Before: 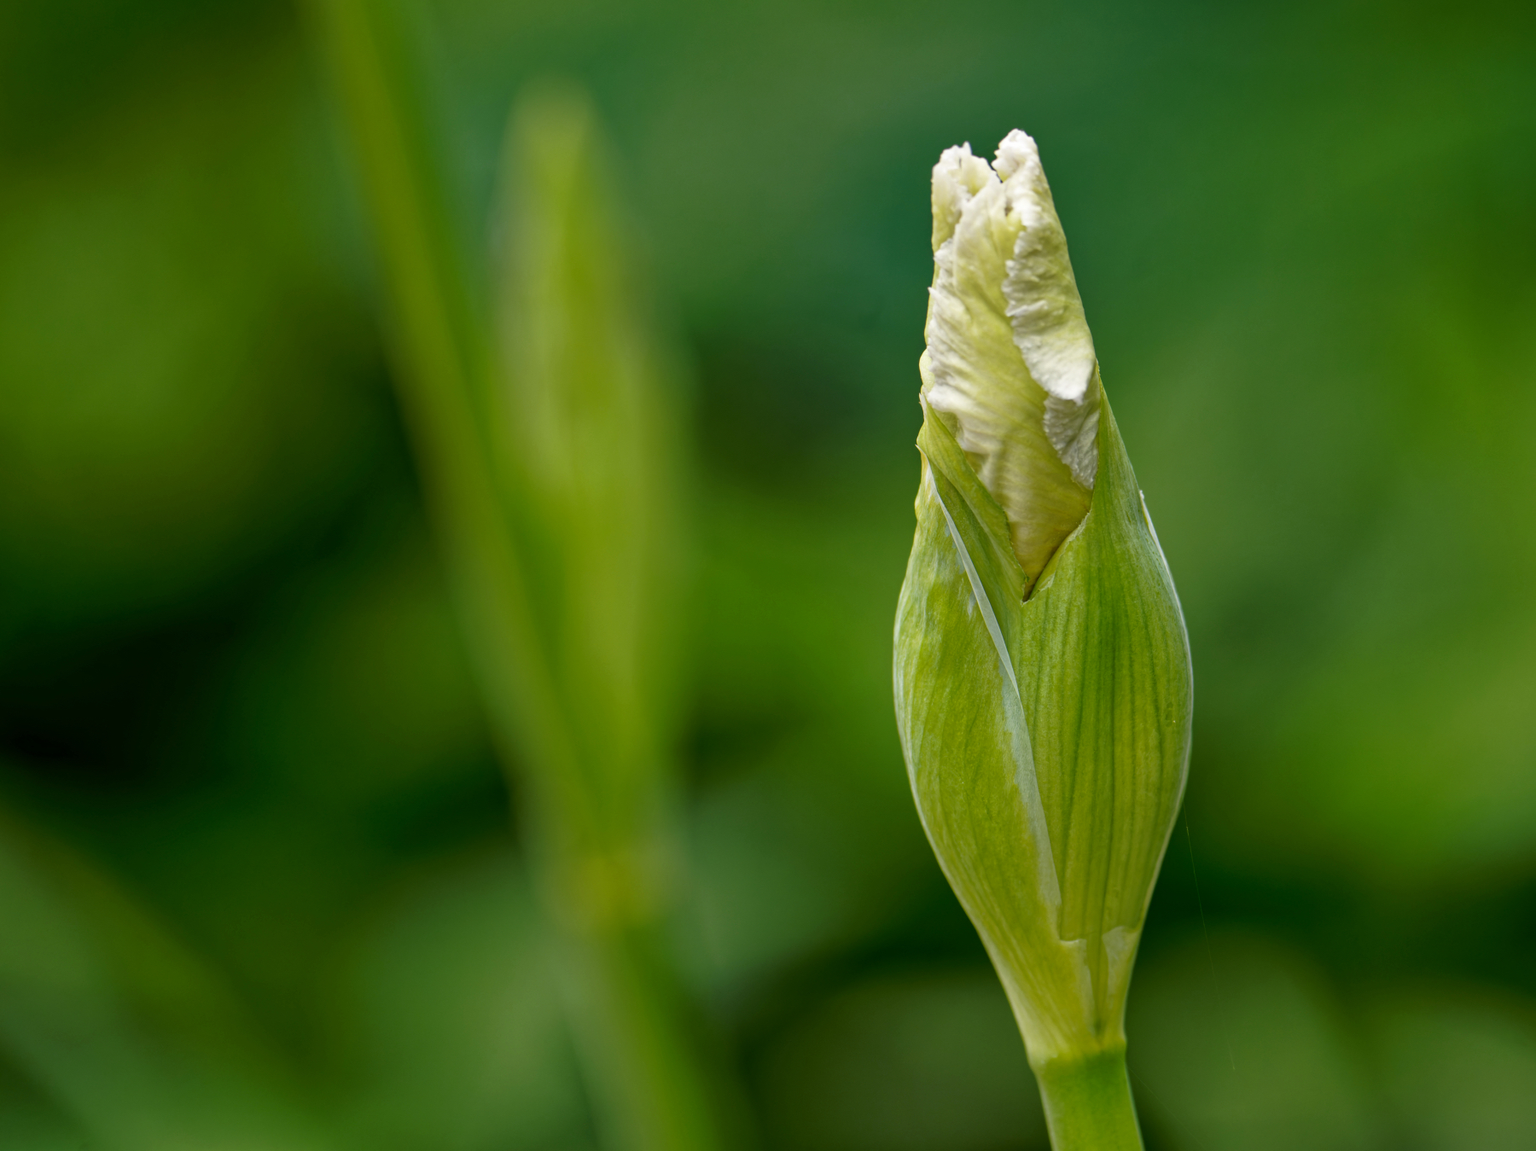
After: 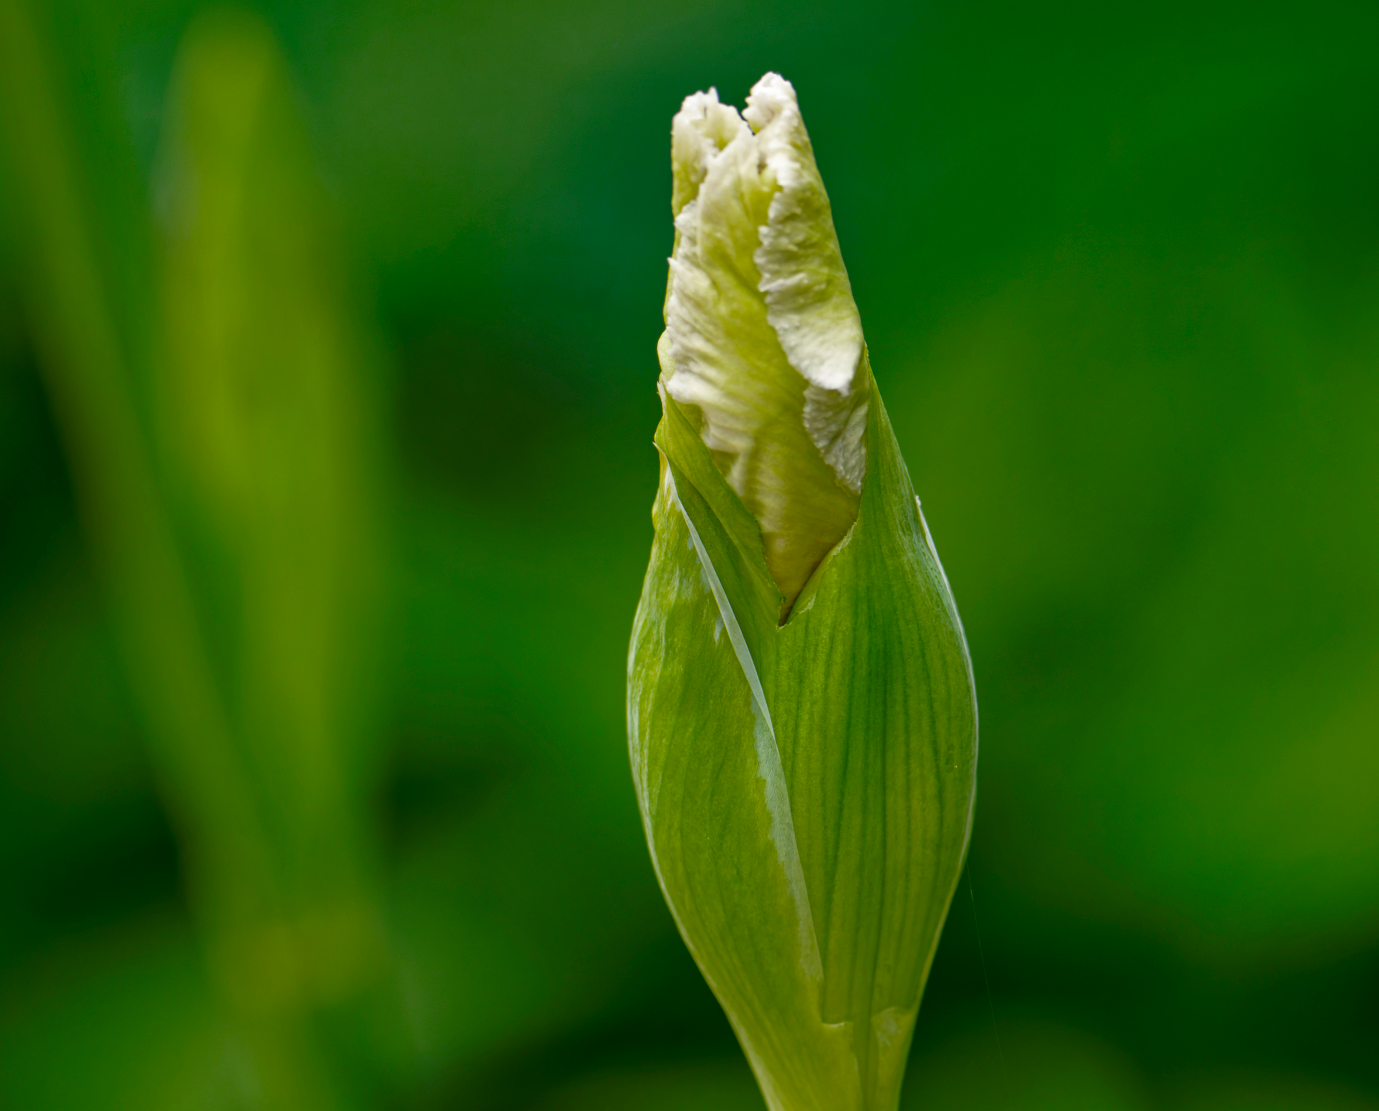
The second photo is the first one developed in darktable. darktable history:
color zones: curves: ch0 [(0, 0.425) (0.143, 0.422) (0.286, 0.42) (0.429, 0.419) (0.571, 0.419) (0.714, 0.42) (0.857, 0.422) (1, 0.425)]; ch1 [(0, 0.666) (0.143, 0.669) (0.286, 0.671) (0.429, 0.67) (0.571, 0.67) (0.714, 0.67) (0.857, 0.67) (1, 0.666)]
crop: left 23.379%, top 5.89%, bottom 11.706%
